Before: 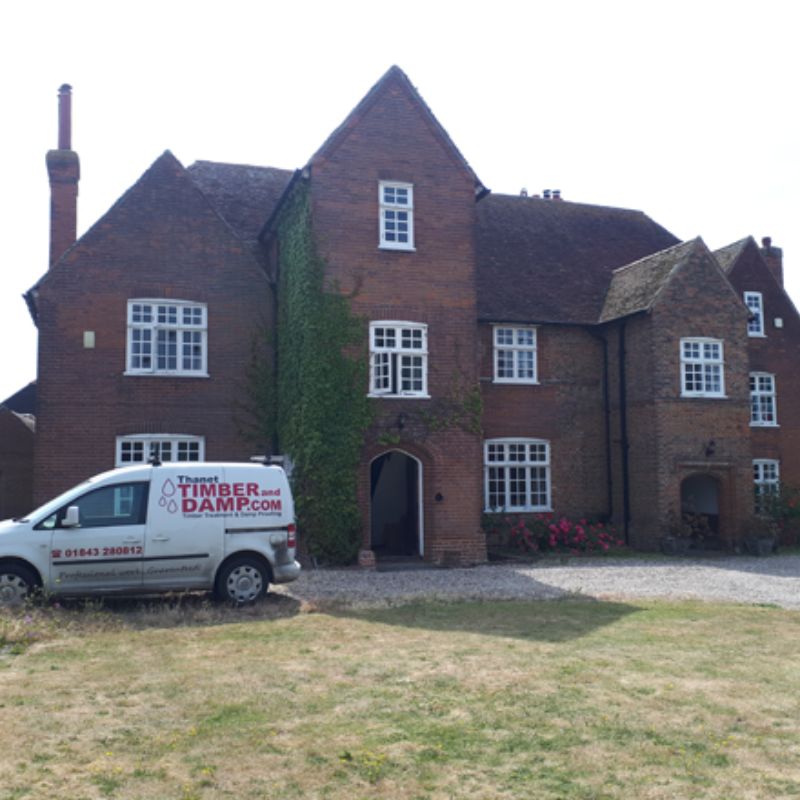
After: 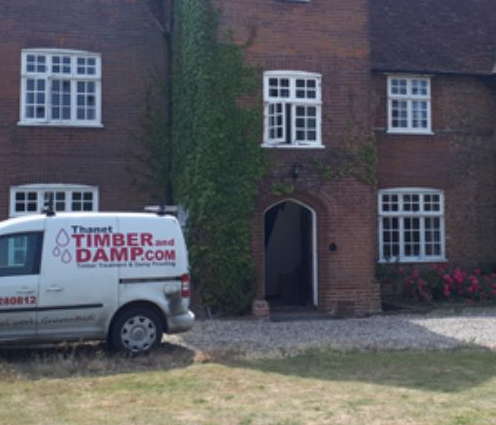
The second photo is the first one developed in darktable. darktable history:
crop: left 13.312%, top 31.28%, right 24.627%, bottom 15.582%
shadows and highlights: radius 334.93, shadows 63.48, highlights 6.06, compress 87.7%, highlights color adjustment 39.73%, soften with gaussian
